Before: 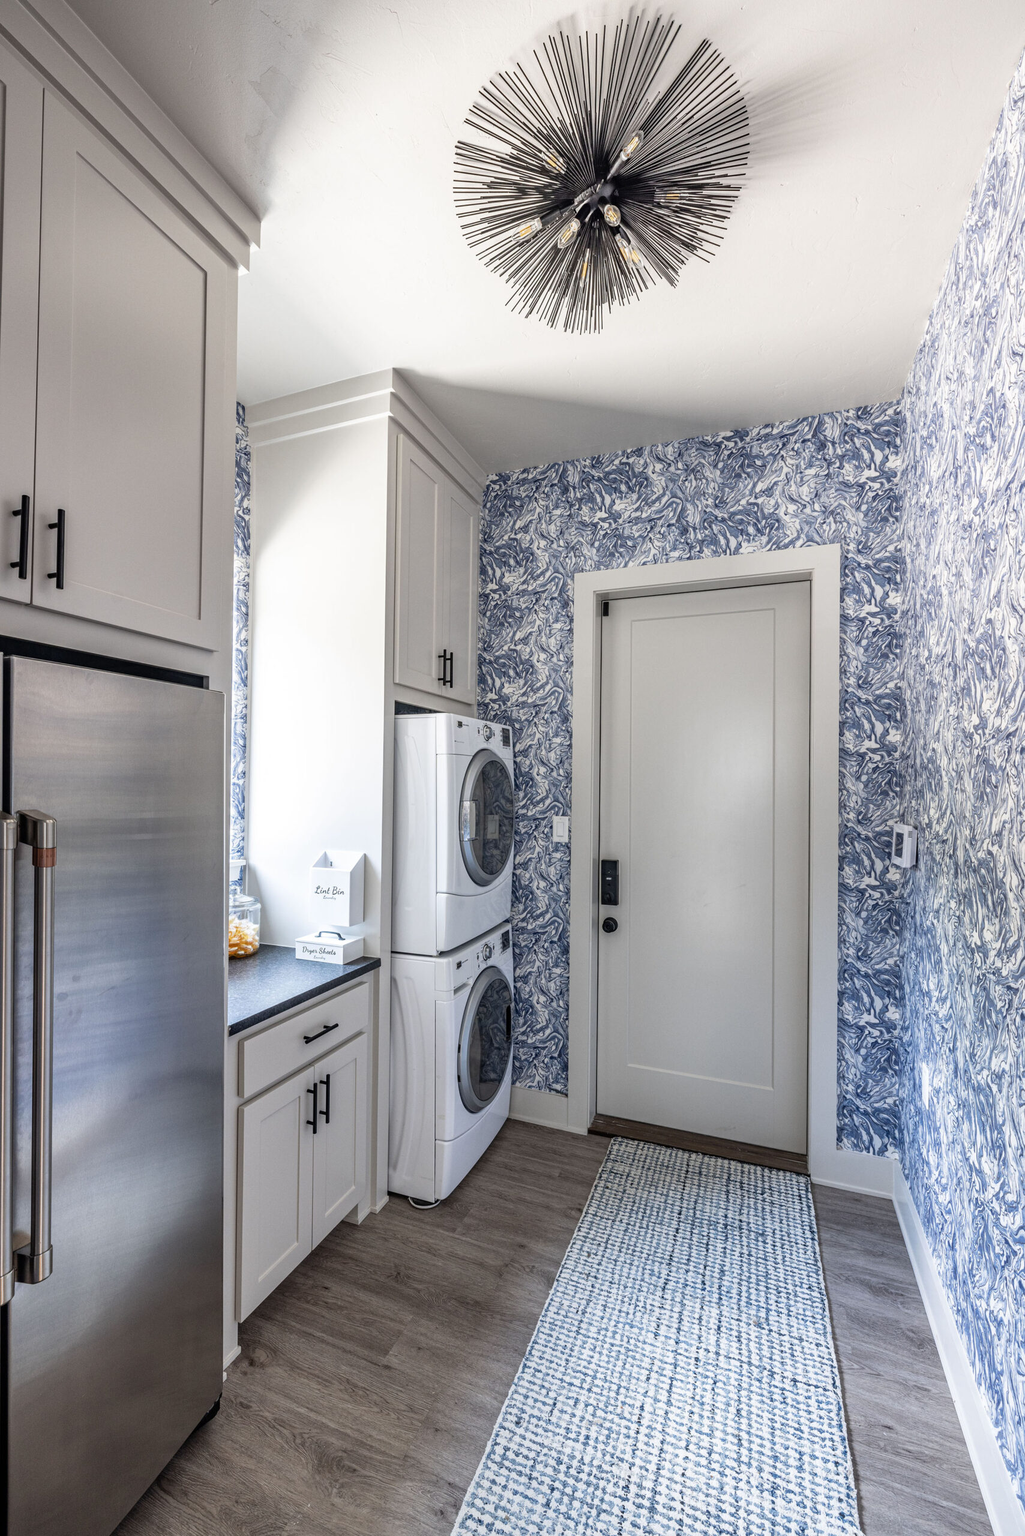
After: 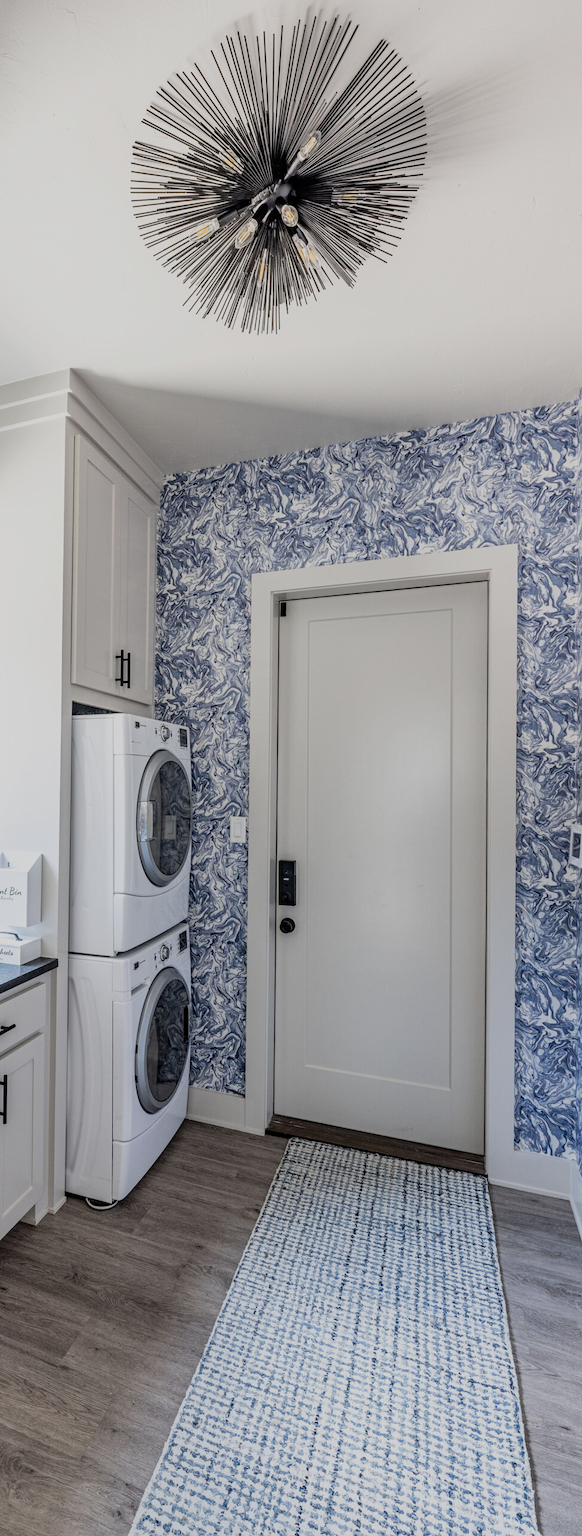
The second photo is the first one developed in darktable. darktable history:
crop: left 31.511%, top 0.02%, right 11.597%
filmic rgb: black relative exposure -7.65 EV, white relative exposure 4.56 EV, hardness 3.61
